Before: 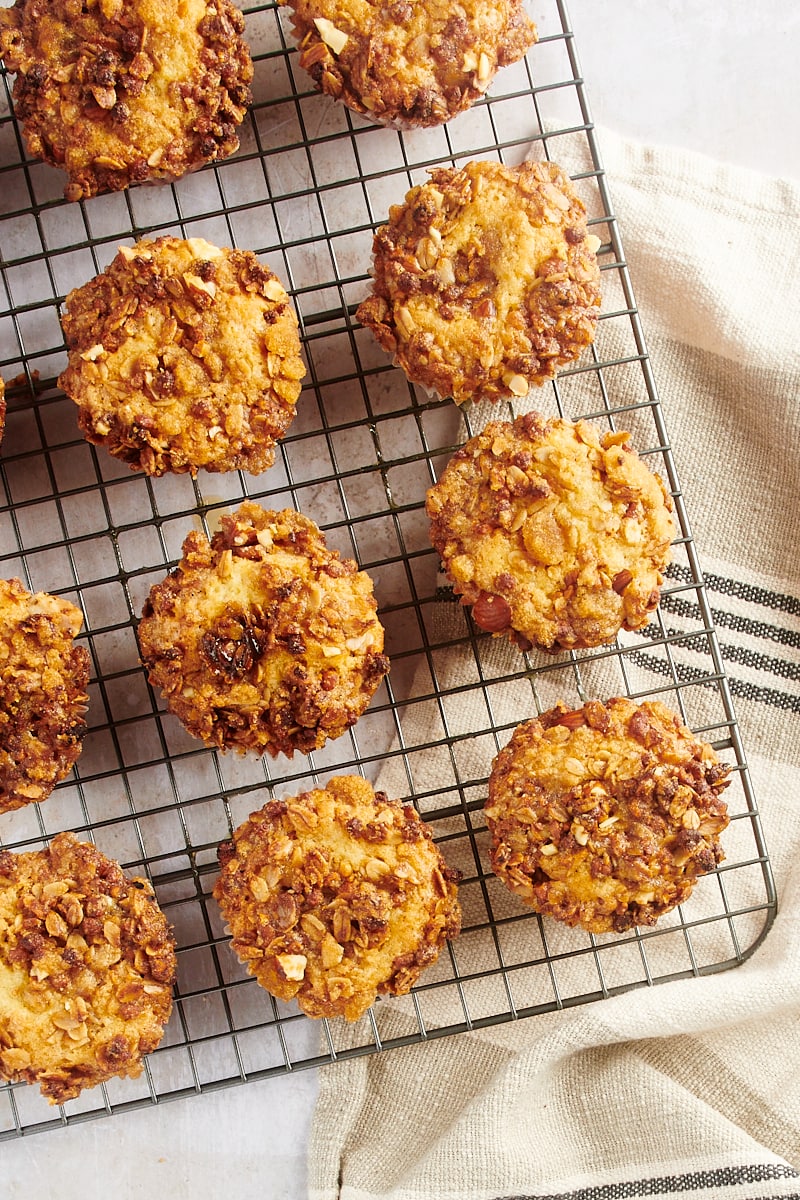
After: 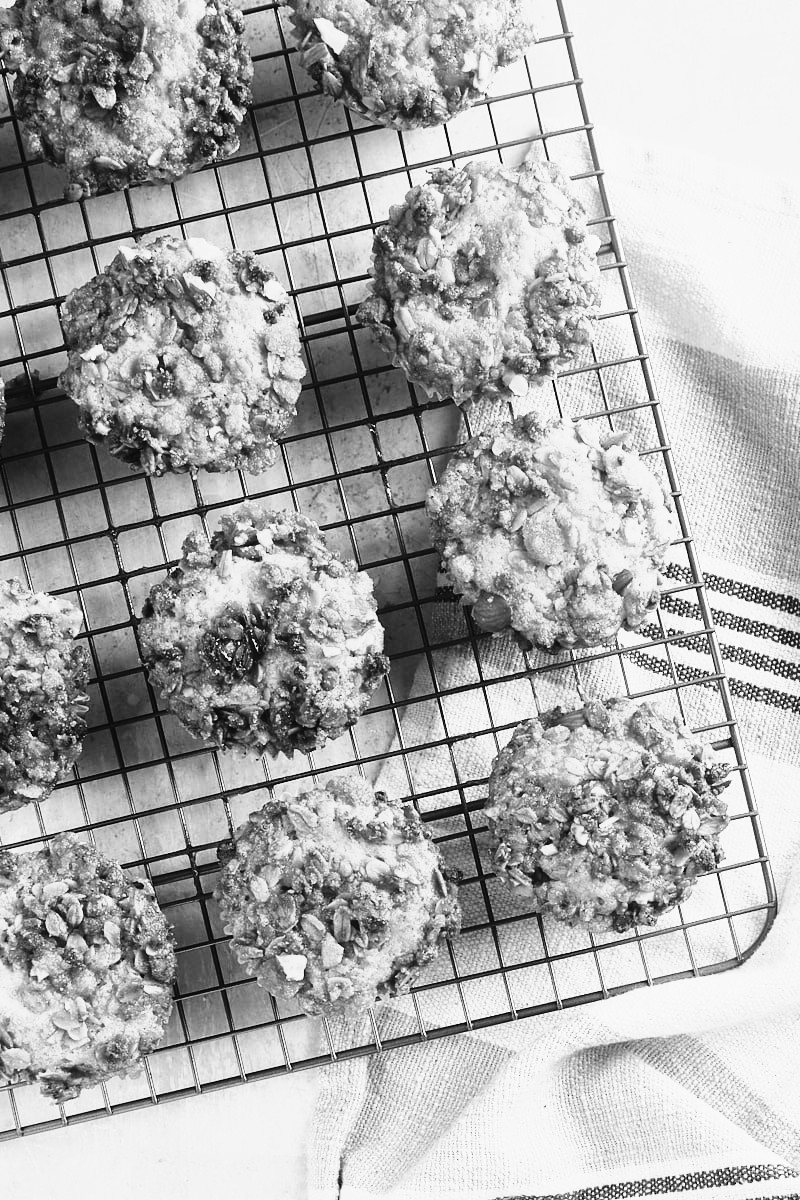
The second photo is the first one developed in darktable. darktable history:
monochrome: a -6.99, b 35.61, size 1.4
white balance: emerald 1
tone curve: curves: ch0 [(0, 0.018) (0.162, 0.128) (0.434, 0.478) (0.667, 0.785) (0.819, 0.943) (1, 0.991)]; ch1 [(0, 0) (0.402, 0.36) (0.476, 0.449) (0.506, 0.505) (0.523, 0.518) (0.582, 0.586) (0.641, 0.668) (0.7, 0.741) (1, 1)]; ch2 [(0, 0) (0.416, 0.403) (0.483, 0.472) (0.503, 0.505) (0.521, 0.519) (0.547, 0.561) (0.597, 0.643) (0.699, 0.759) (0.997, 0.858)], color space Lab, independent channels
